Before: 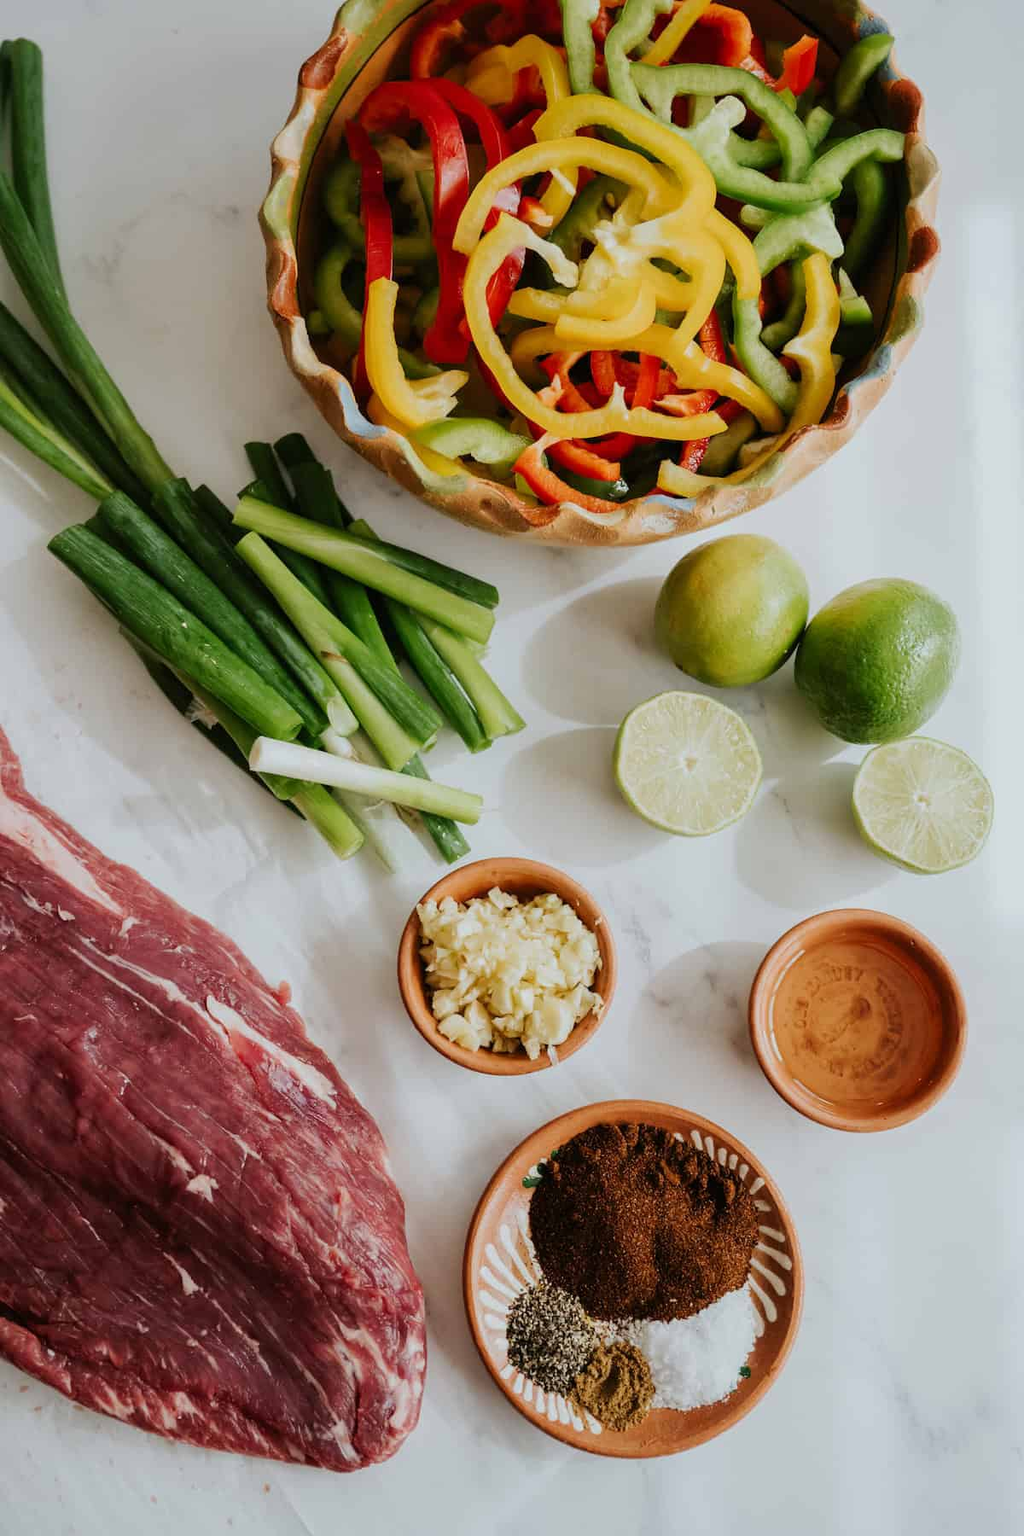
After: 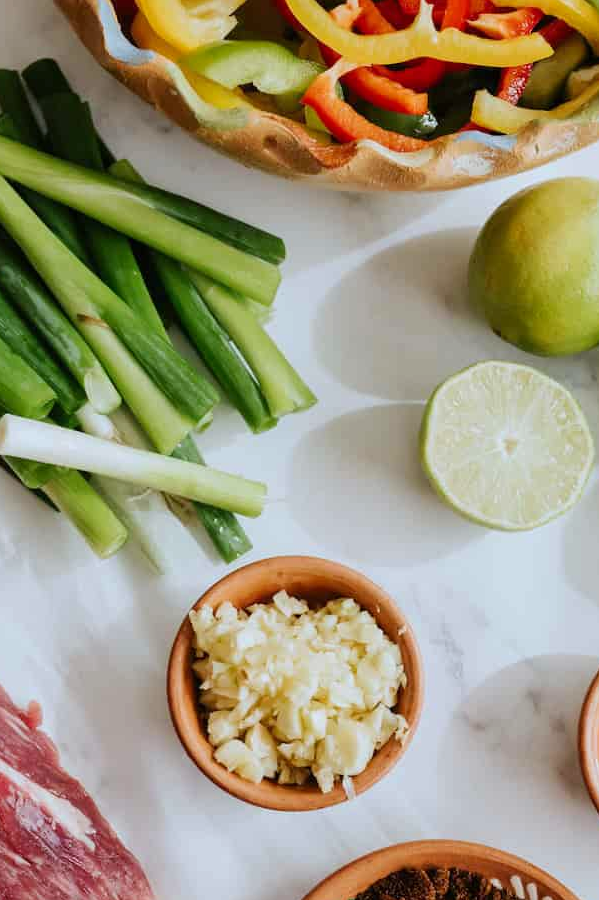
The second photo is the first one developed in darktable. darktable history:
white balance: red 0.976, blue 1.04
levels: levels [0, 0.476, 0.951]
crop: left 25%, top 25%, right 25%, bottom 25%
